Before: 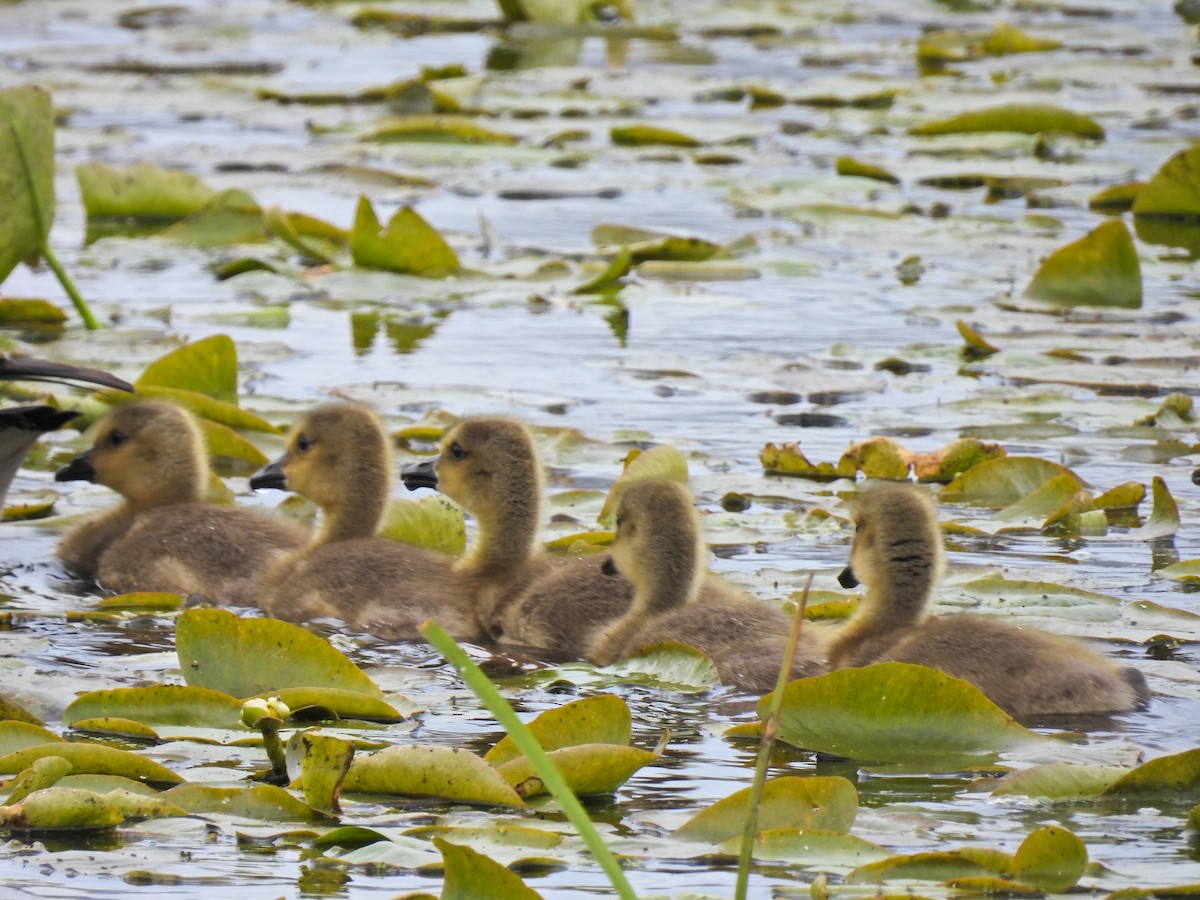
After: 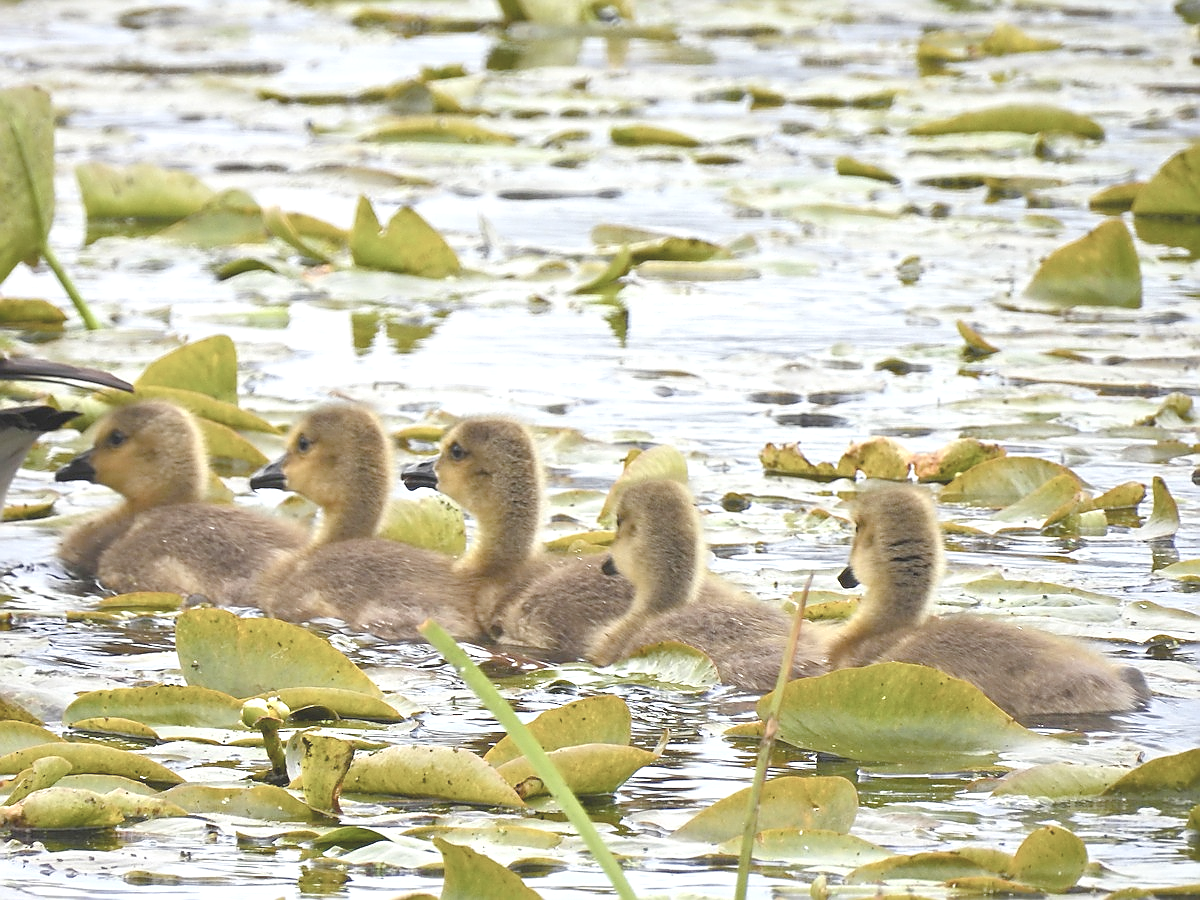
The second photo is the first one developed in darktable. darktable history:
color balance rgb: highlights gain › luminance 6.171%, highlights gain › chroma 1.294%, highlights gain › hue 92.75°, linear chroma grading › mid-tones 7.837%, perceptual saturation grading › global saturation 20%, perceptual saturation grading › highlights -25.811%, perceptual saturation grading › shadows 49.908%, global vibrance 20%
sharpen: radius 1.353, amount 1.237, threshold 0.695
contrast brightness saturation: contrast -0.267, saturation -0.444
exposure: black level correction 0, exposure 1.199 EV, compensate exposure bias true, compensate highlight preservation false
